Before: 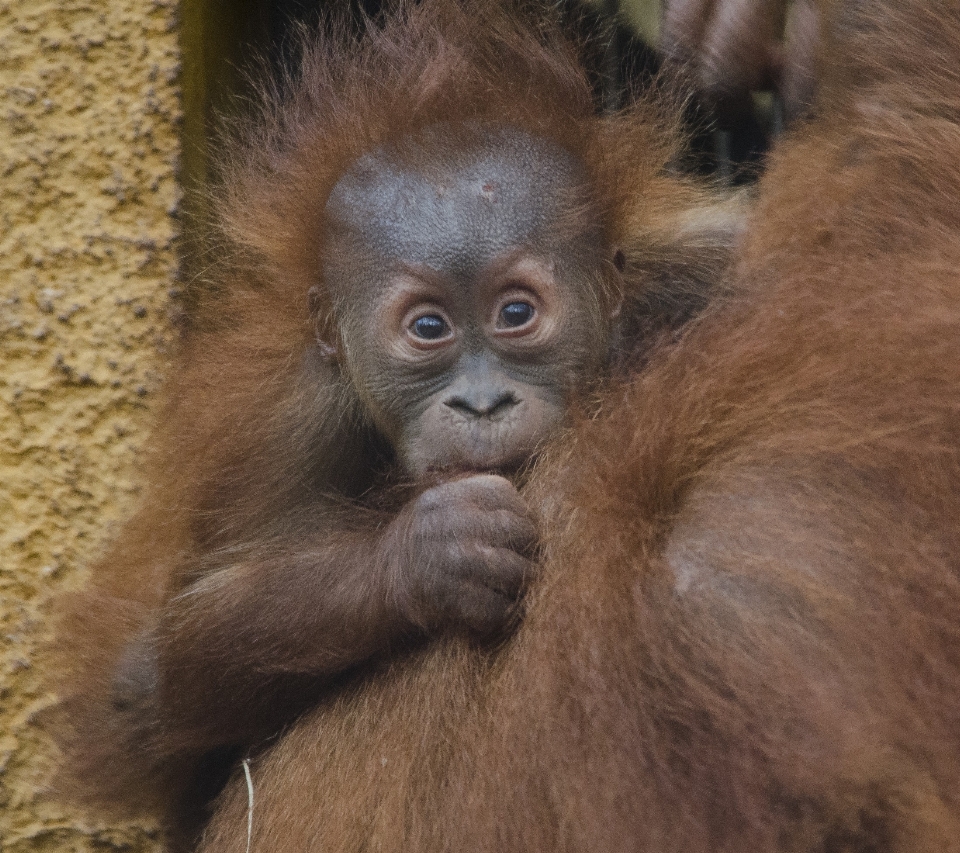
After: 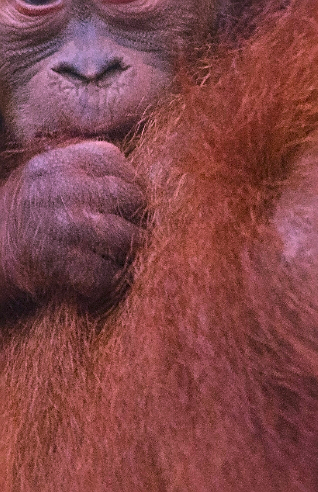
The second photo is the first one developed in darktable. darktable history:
color correction: highlights a* 19.5, highlights b* -11.53, saturation 1.69
crop: left 40.878%, top 39.176%, right 25.993%, bottom 3.081%
sharpen: on, module defaults
local contrast: highlights 100%, shadows 100%, detail 120%, midtone range 0.2
